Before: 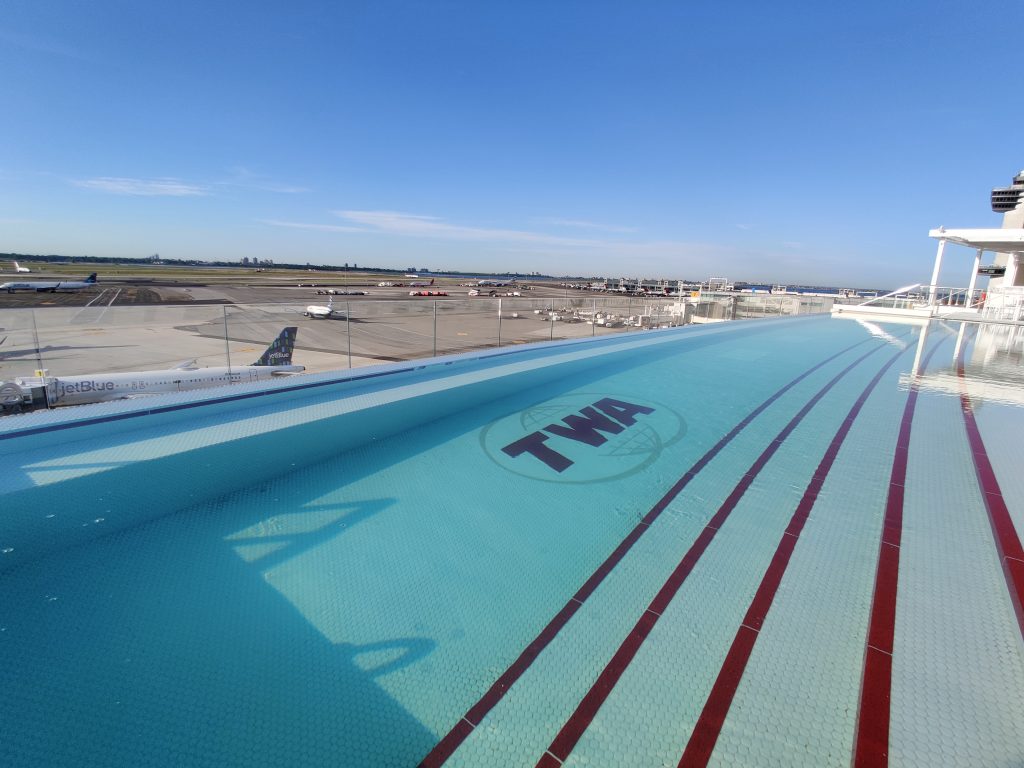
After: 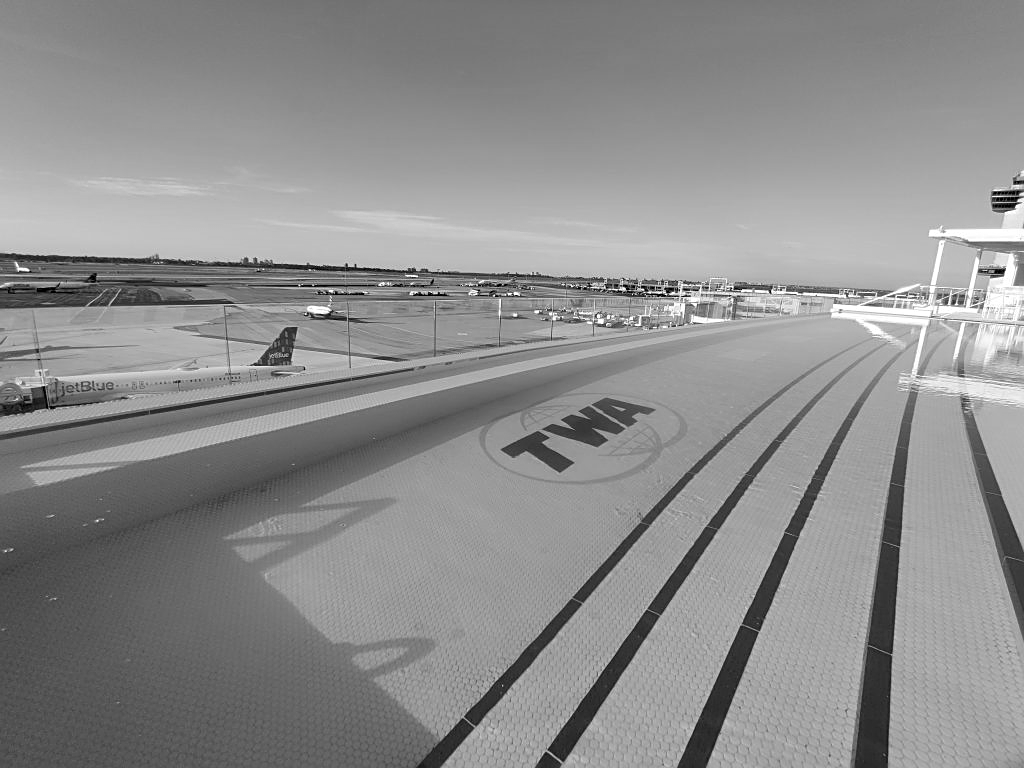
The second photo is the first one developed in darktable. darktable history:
sharpen: on, module defaults
color zones: curves: ch1 [(0.235, 0.558) (0.75, 0.5)]; ch2 [(0.25, 0.462) (0.749, 0.457)], mix 40.67%
monochrome: on, module defaults
